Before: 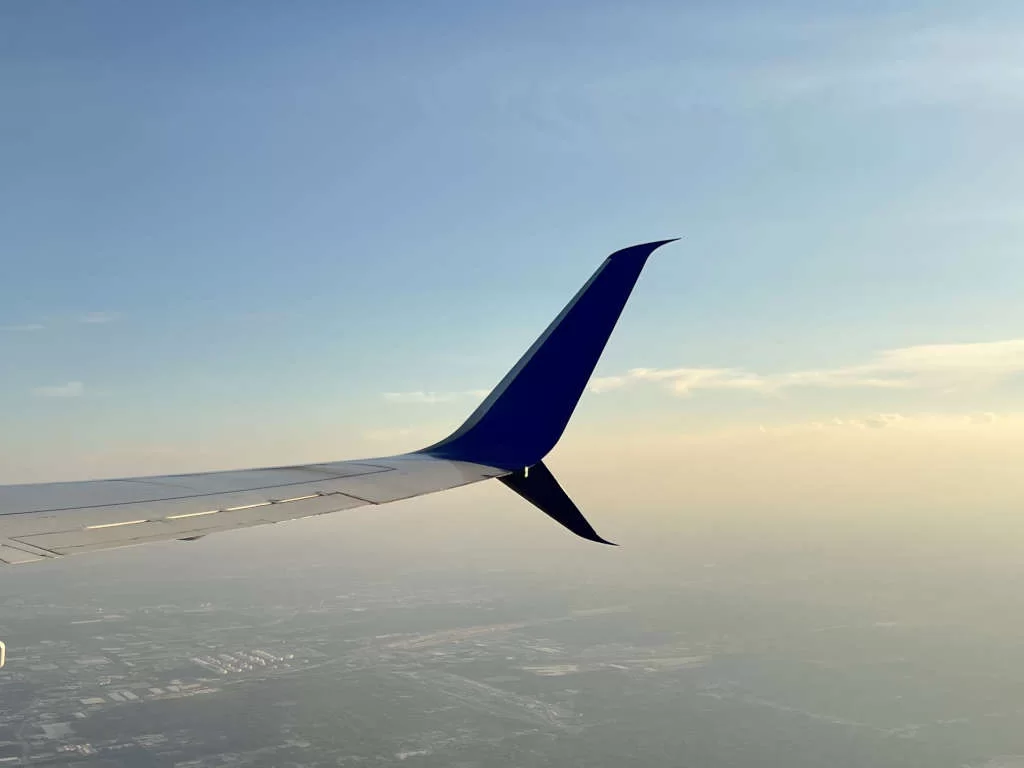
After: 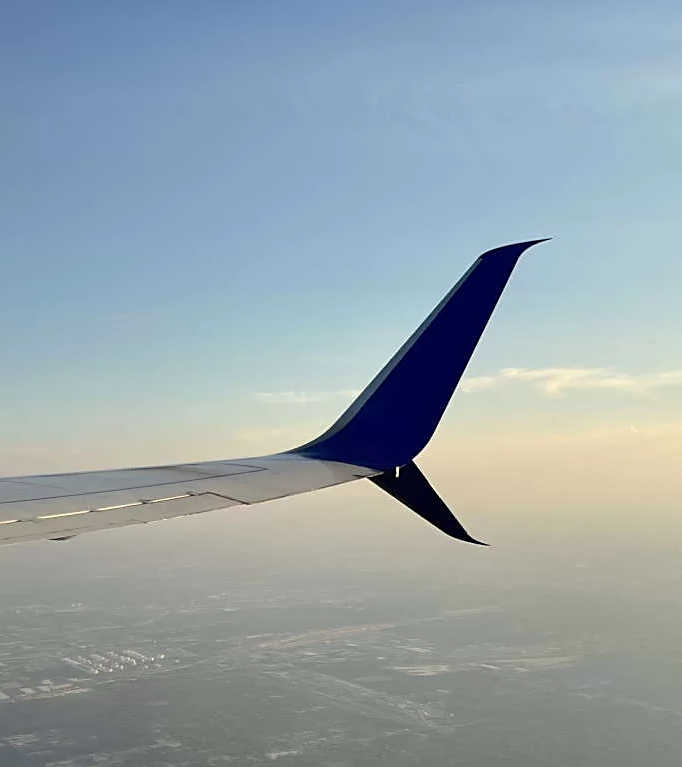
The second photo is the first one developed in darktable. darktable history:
crop and rotate: left 12.648%, right 20.685%
sharpen: radius 1.864, amount 0.398, threshold 1.271
